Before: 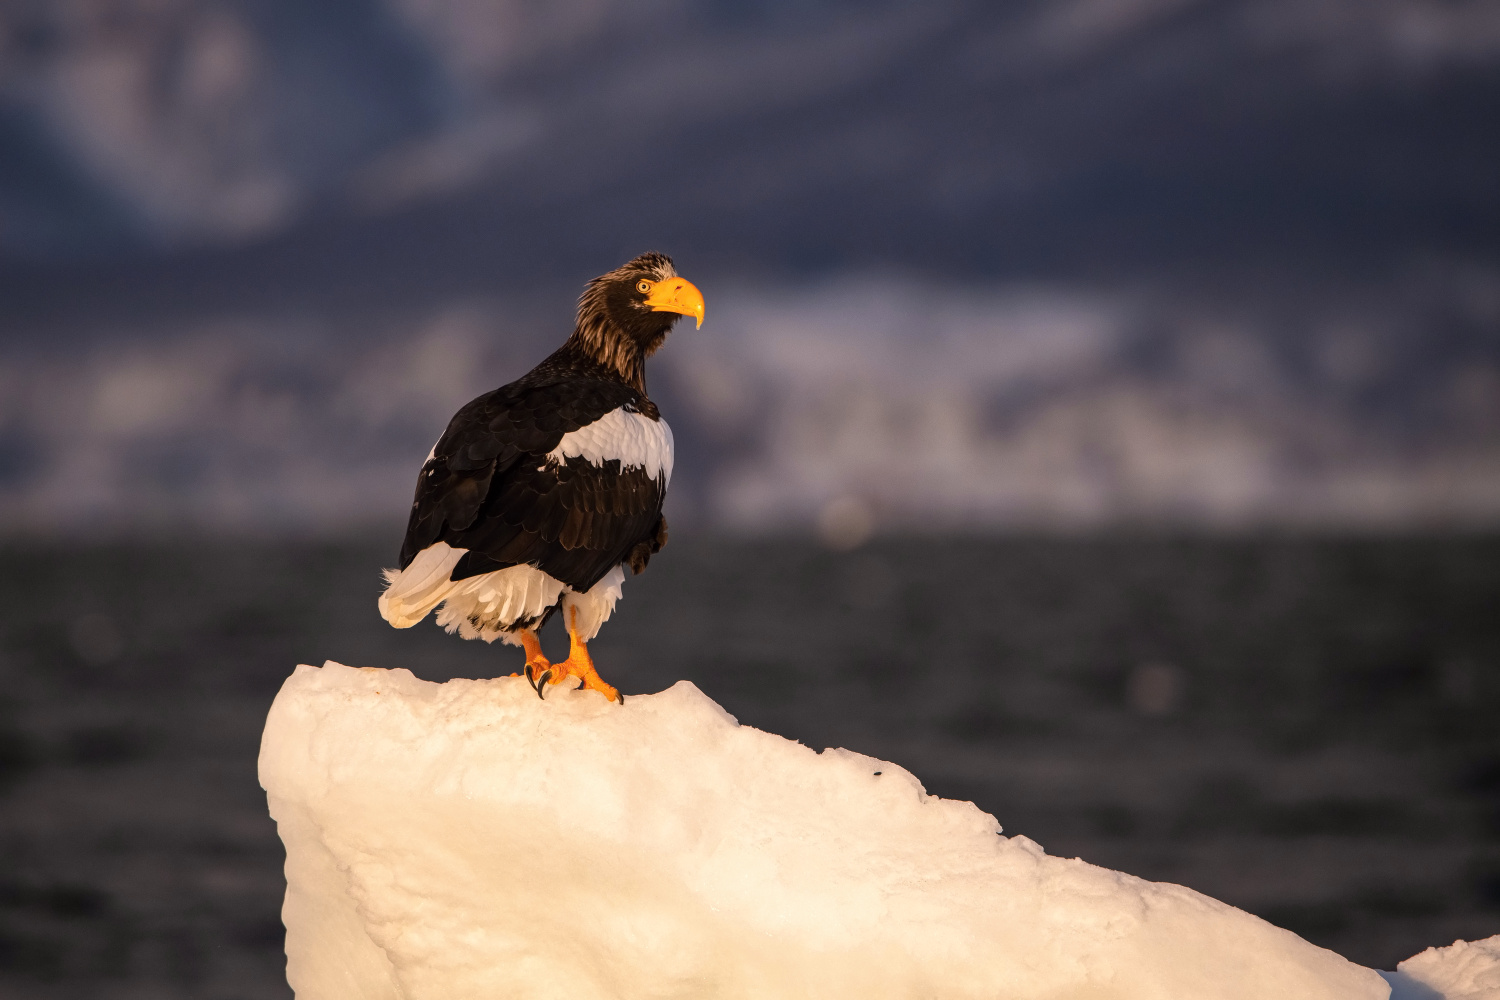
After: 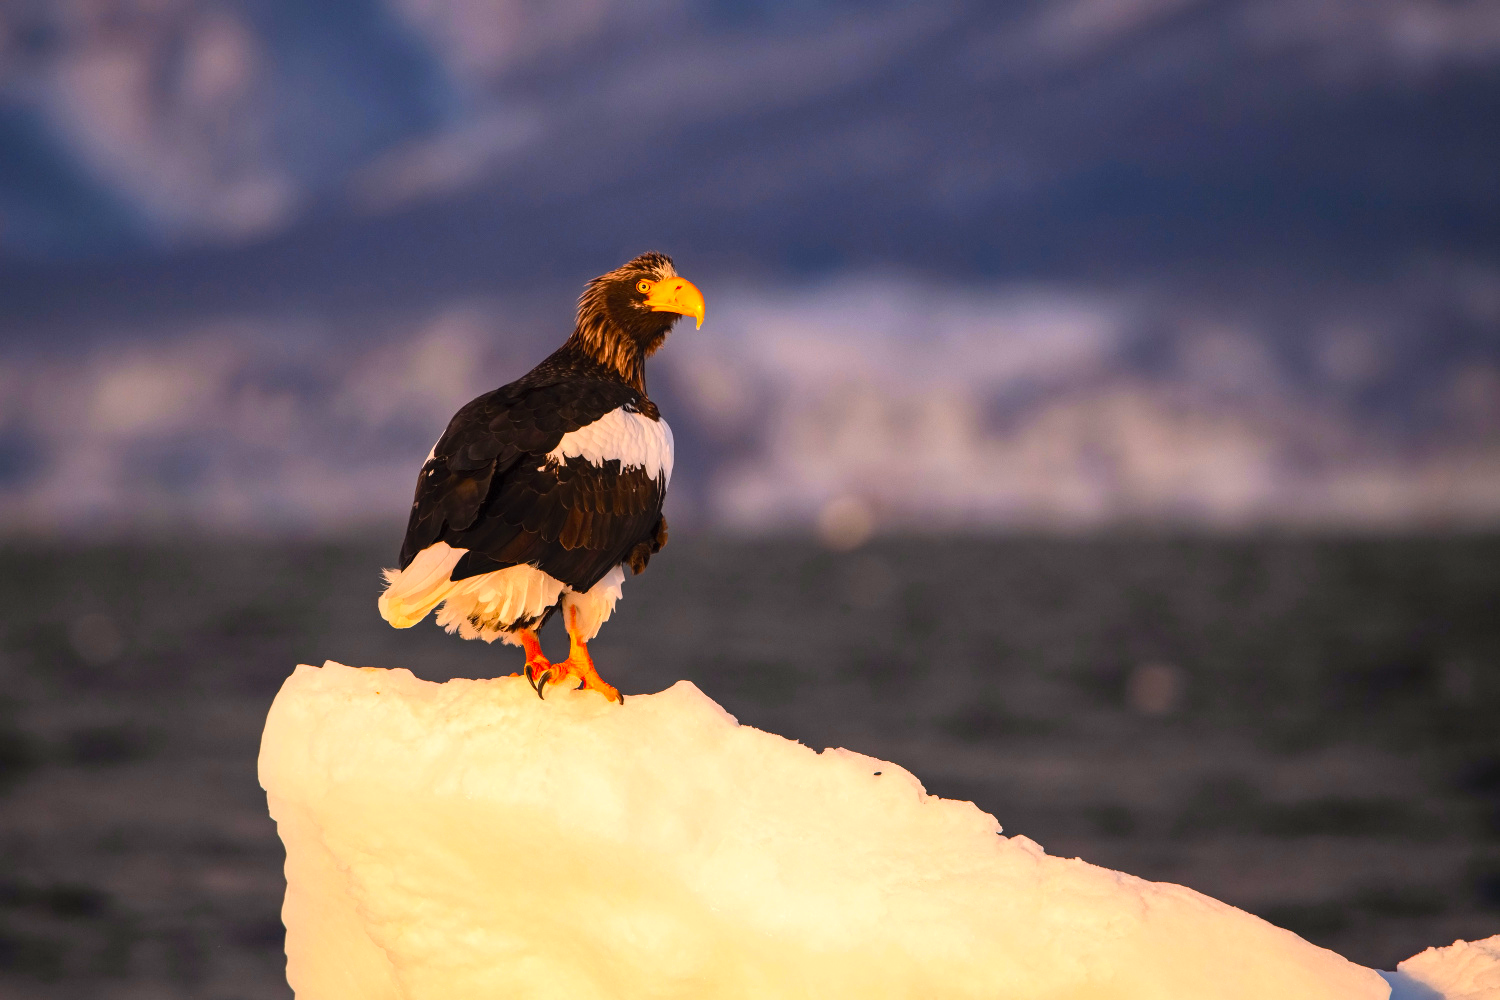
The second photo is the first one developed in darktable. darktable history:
contrast brightness saturation: contrast 0.202, brightness 0.203, saturation 0.79
